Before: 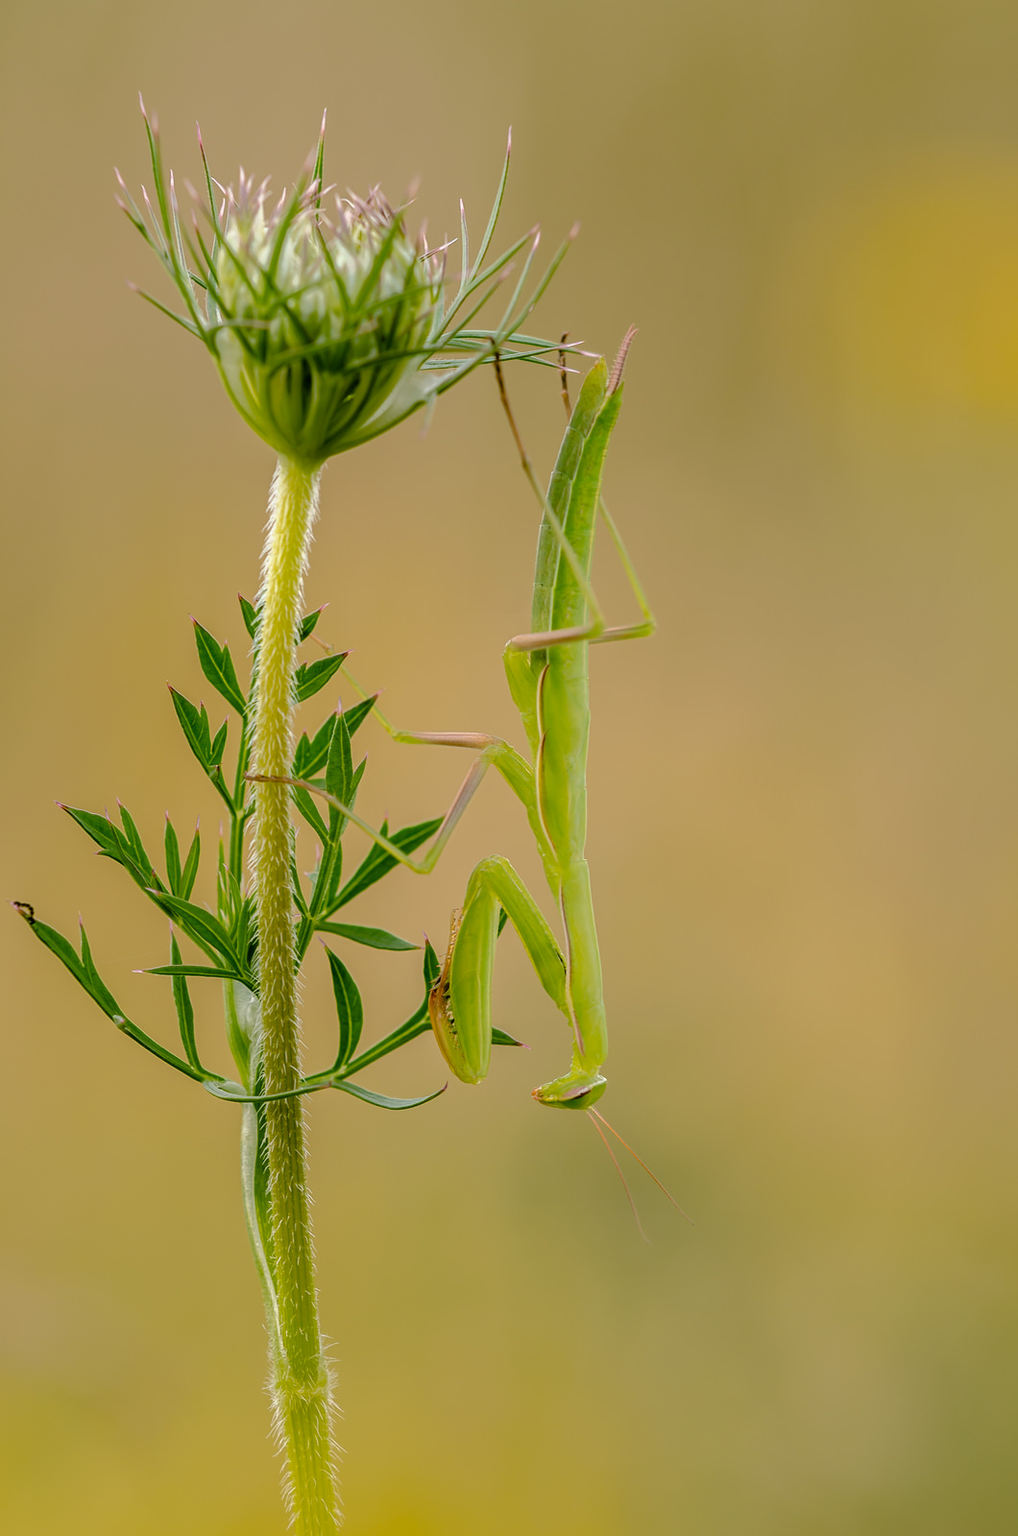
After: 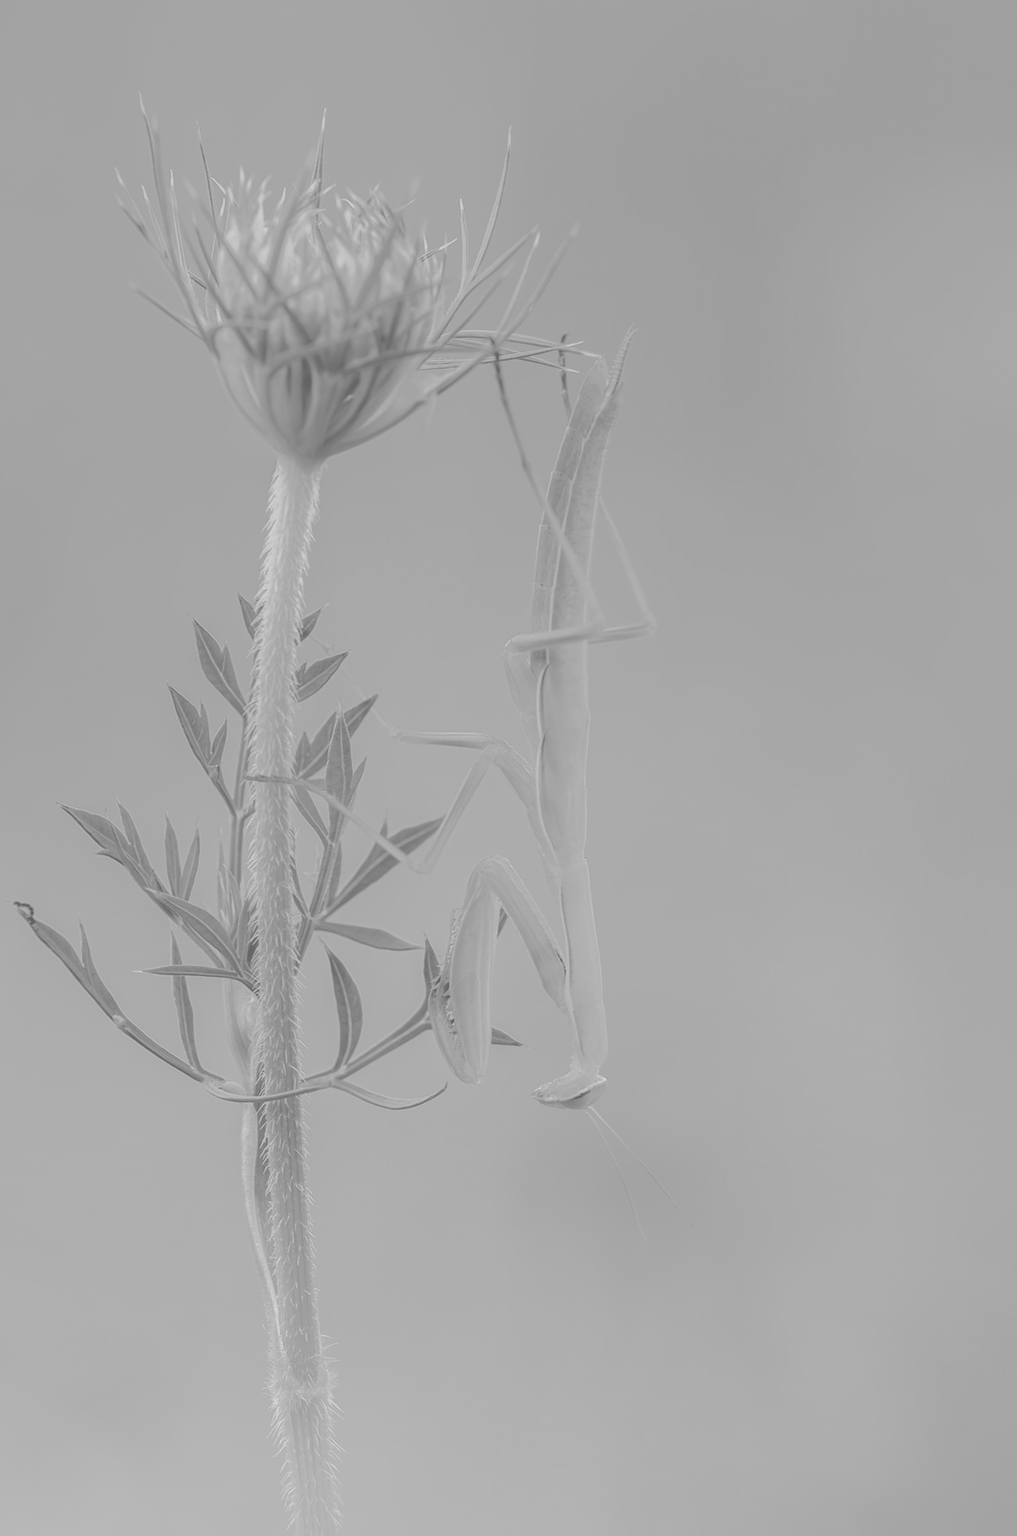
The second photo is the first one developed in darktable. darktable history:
colorize: saturation 51%, source mix 50.67%, lightness 50.67%
graduated density: rotation 5.63°, offset 76.9
monochrome: a -3.63, b -0.465
